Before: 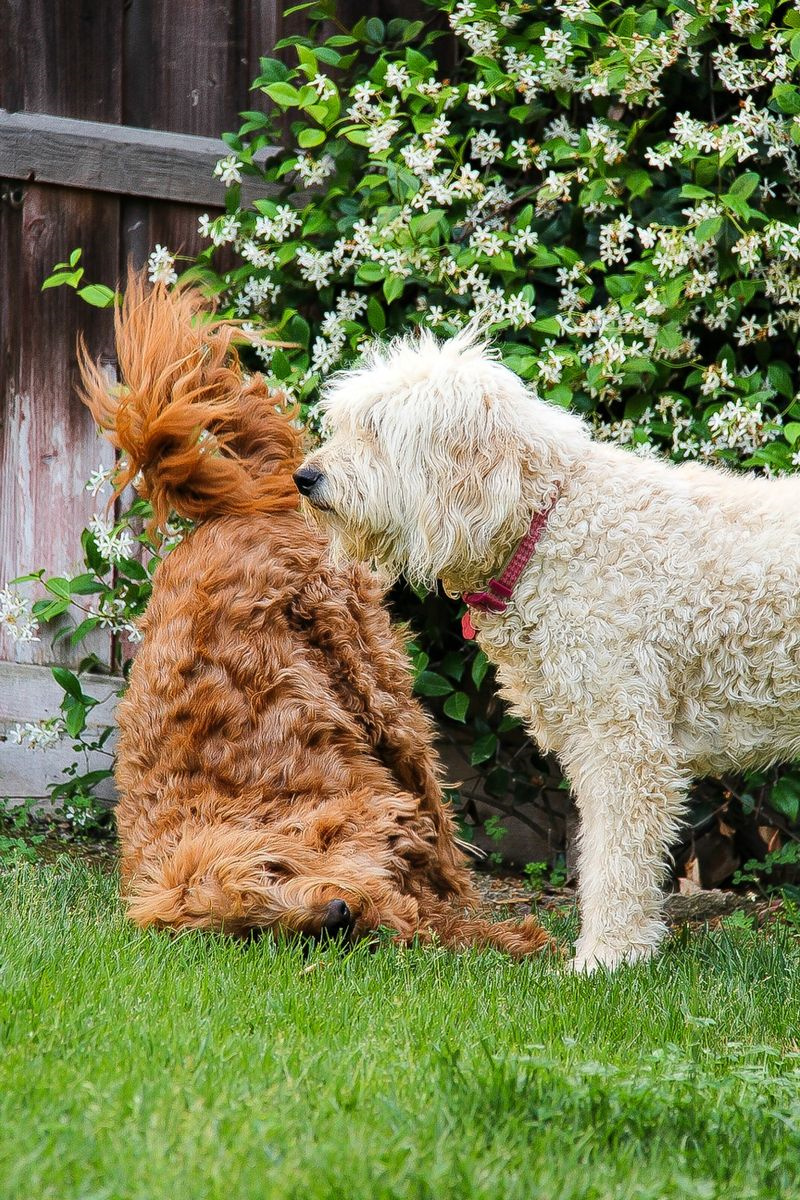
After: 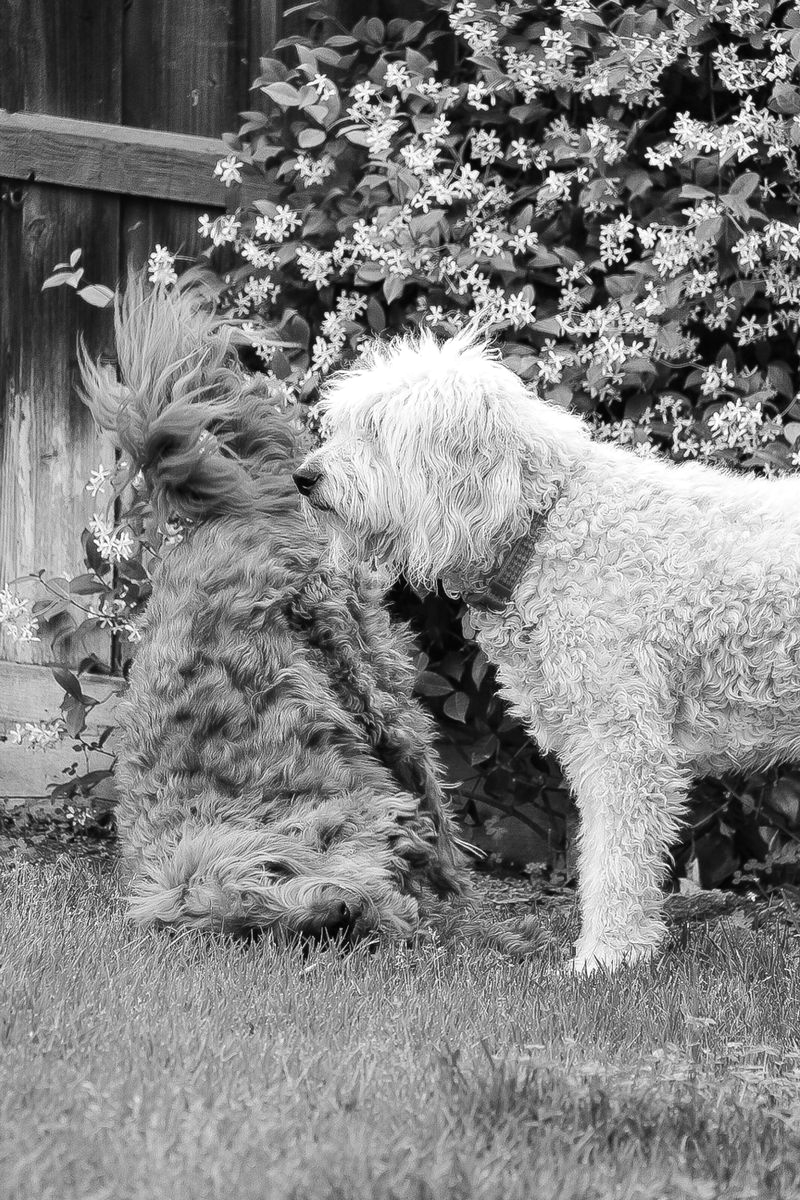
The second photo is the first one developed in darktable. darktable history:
exposure: black level correction -0.001, exposure 0.08 EV, compensate highlight preservation false
color contrast: green-magenta contrast 0, blue-yellow contrast 0
